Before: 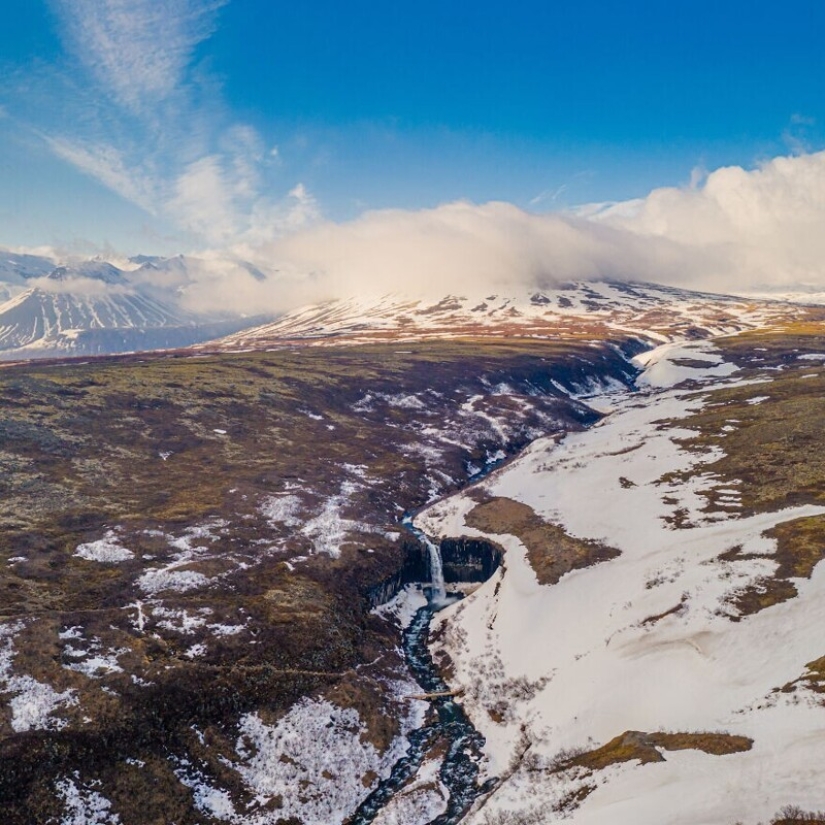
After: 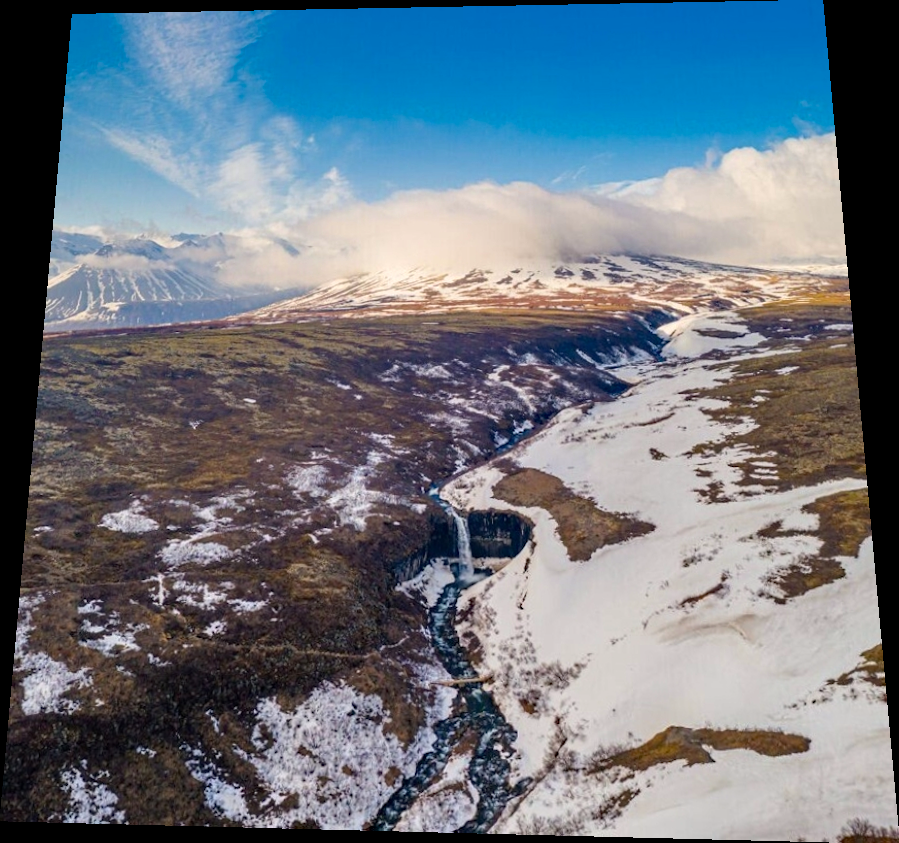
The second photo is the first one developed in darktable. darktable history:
haze removal: compatibility mode true, adaptive false
rotate and perspective: rotation 0.128°, lens shift (vertical) -0.181, lens shift (horizontal) -0.044, shear 0.001, automatic cropping off
exposure: exposure 0.127 EV, compensate highlight preservation false
